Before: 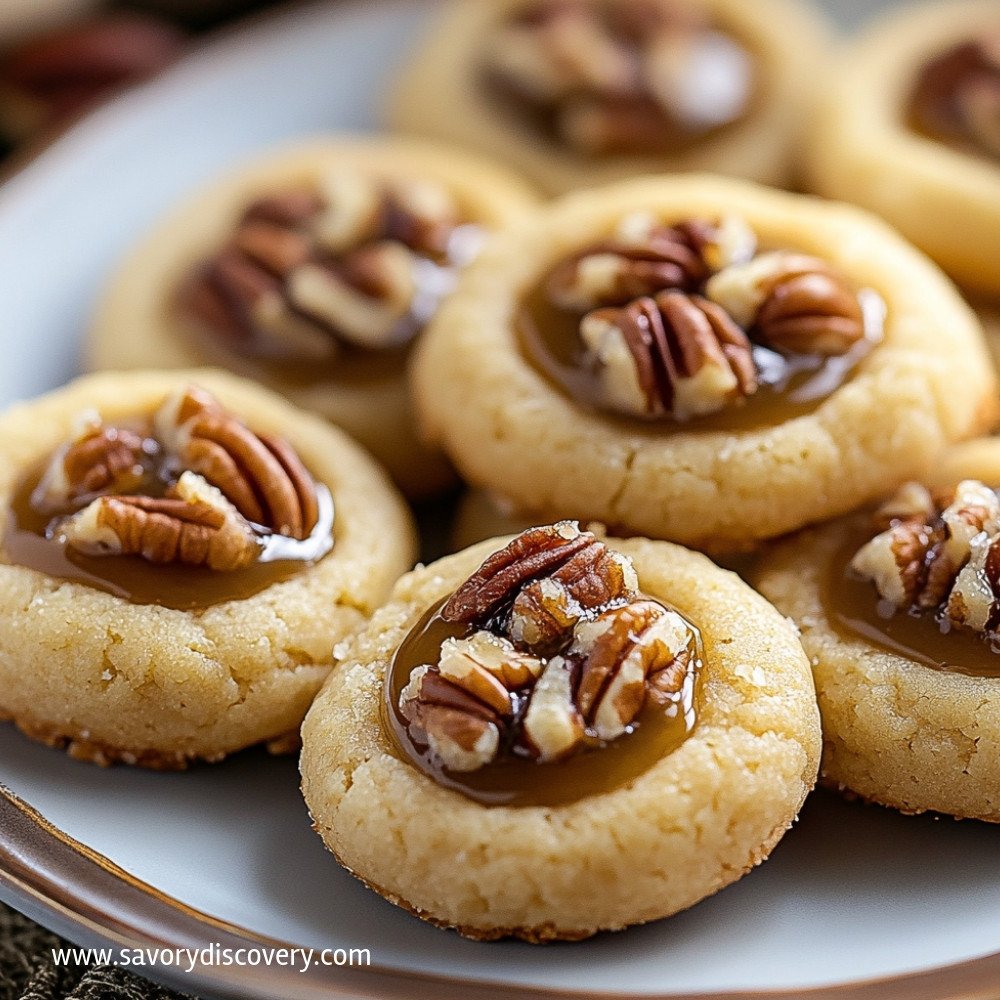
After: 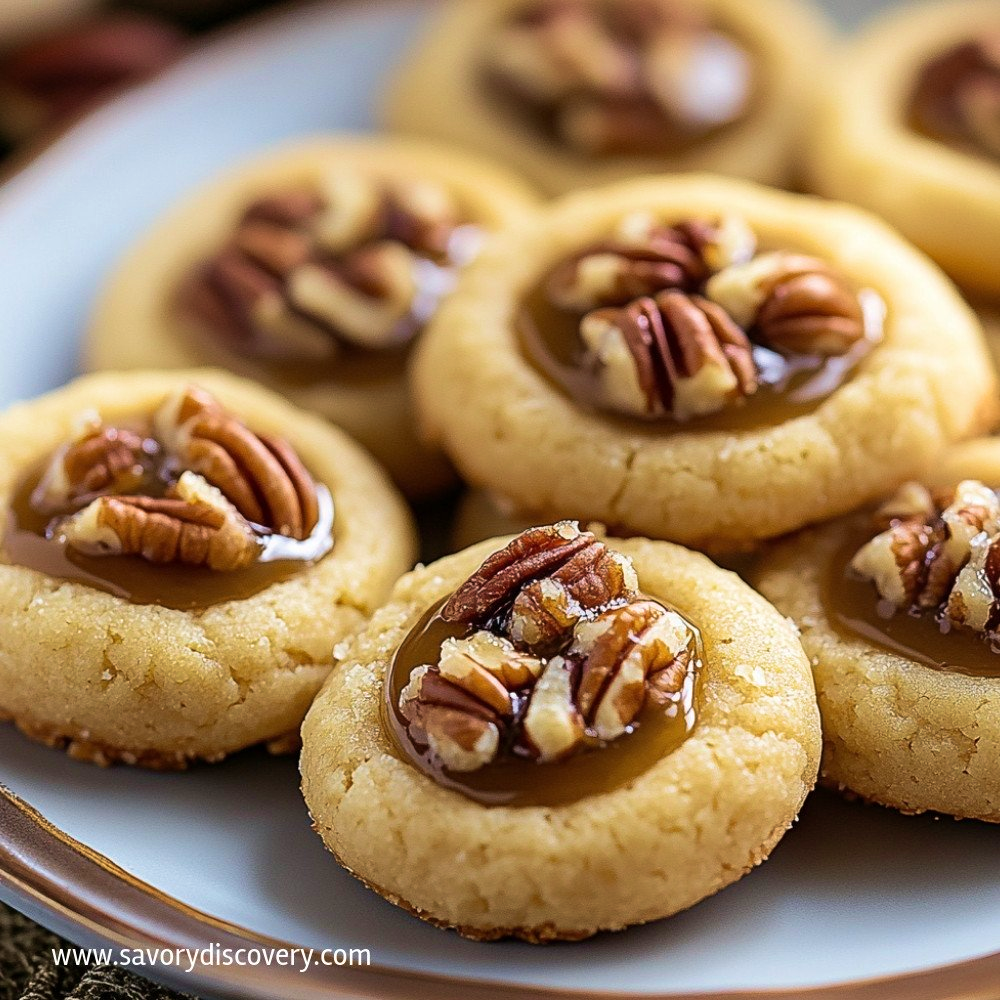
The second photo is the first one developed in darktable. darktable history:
velvia: strength 45.11%
